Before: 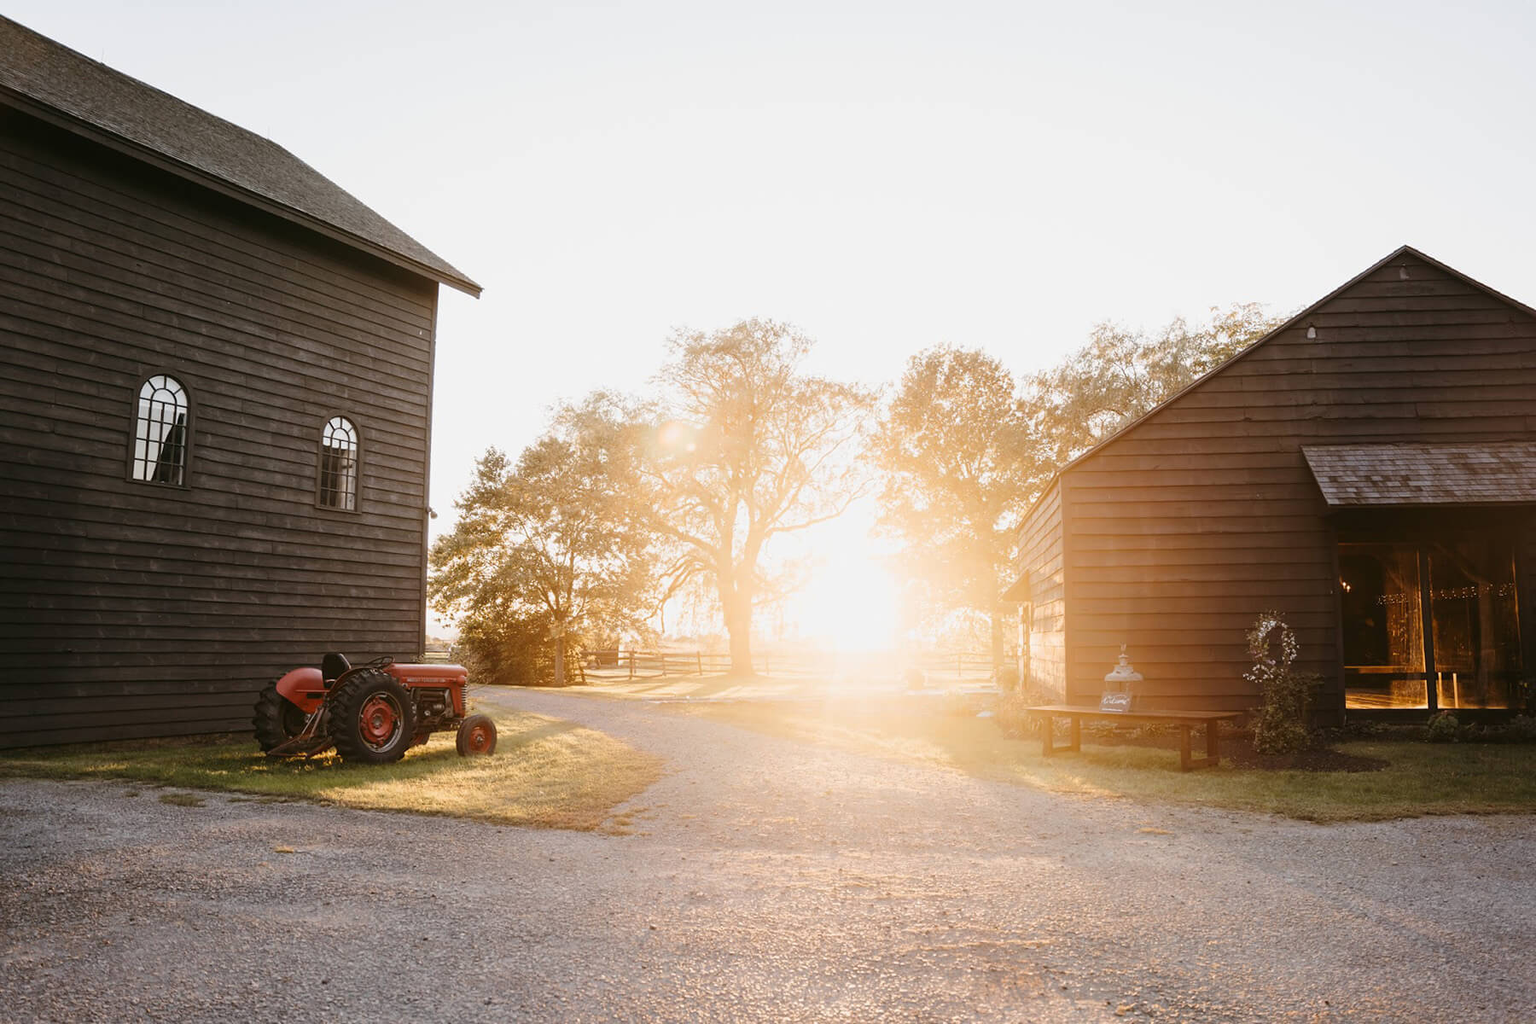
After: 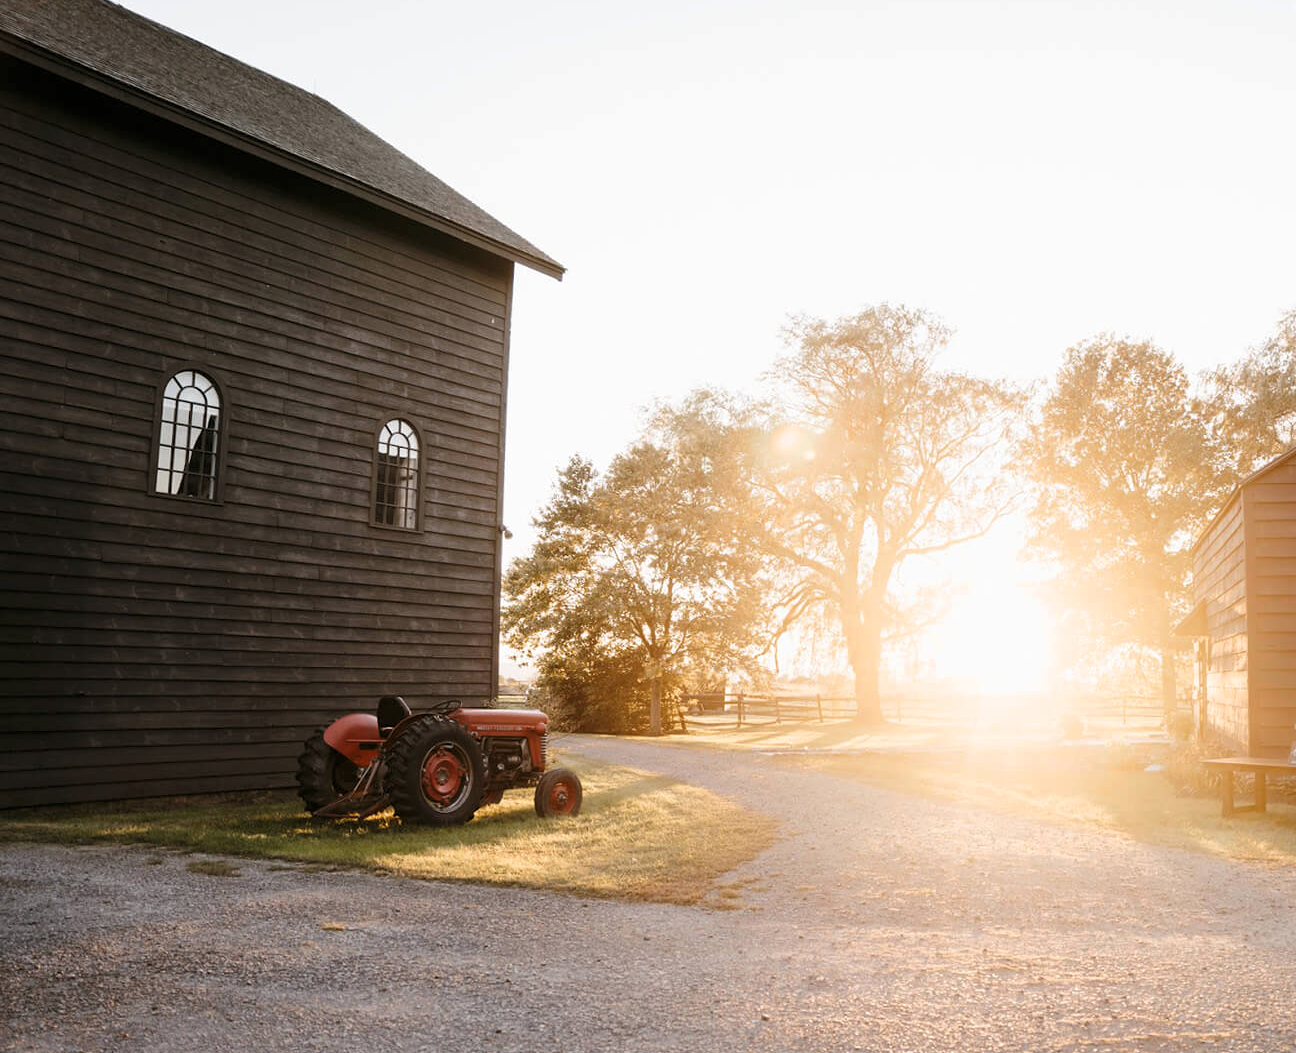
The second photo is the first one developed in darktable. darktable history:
levels: levels [0.031, 0.5, 0.969]
crop: top 5.803%, right 27.864%, bottom 5.804%
